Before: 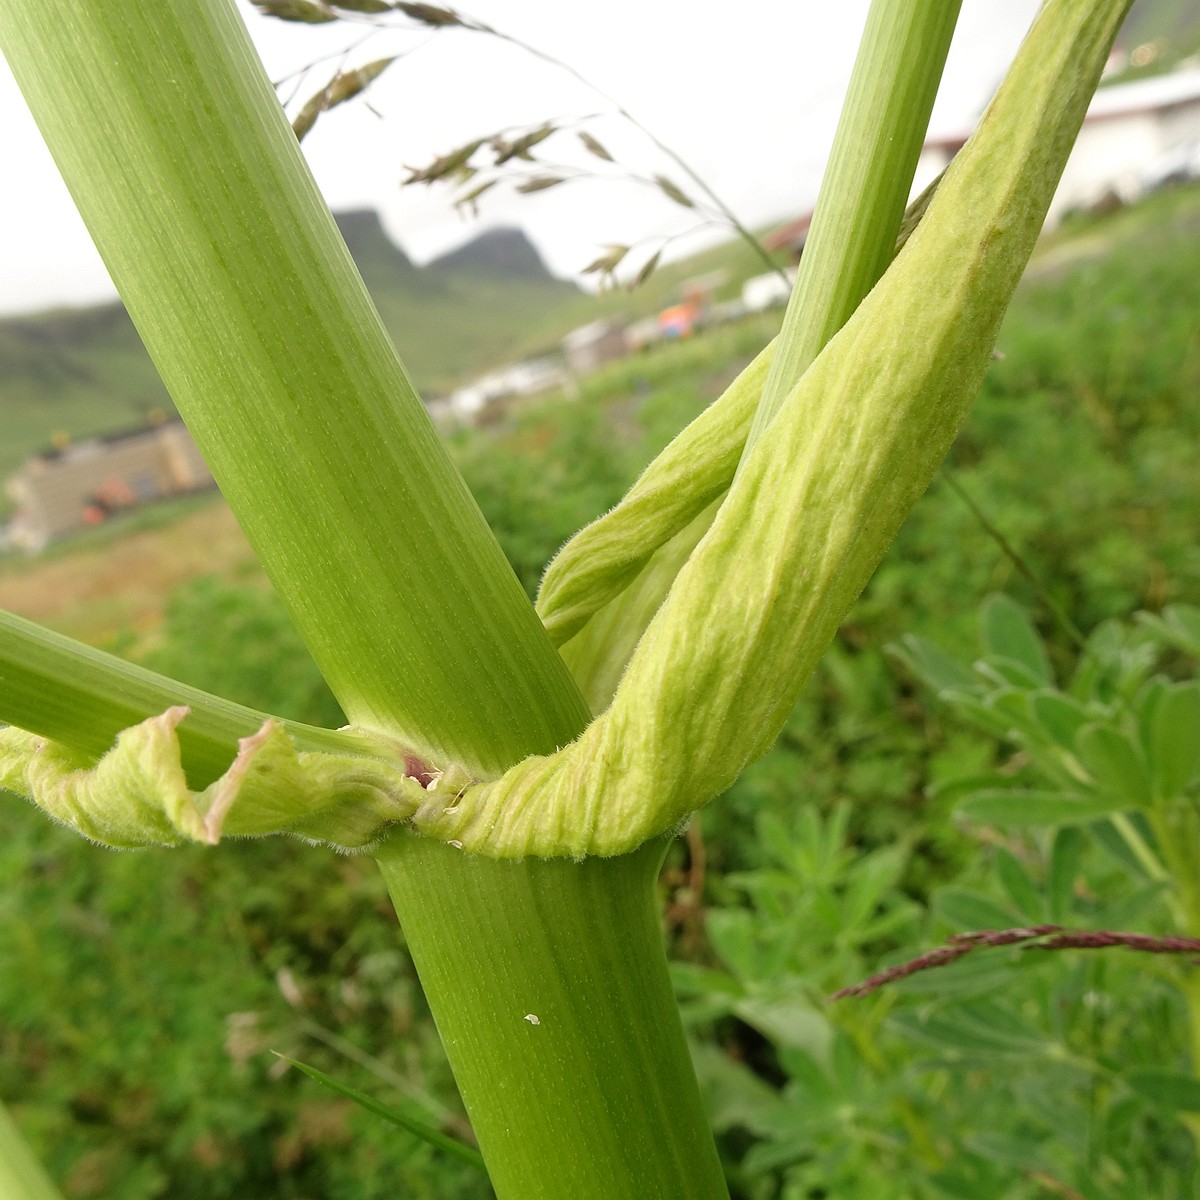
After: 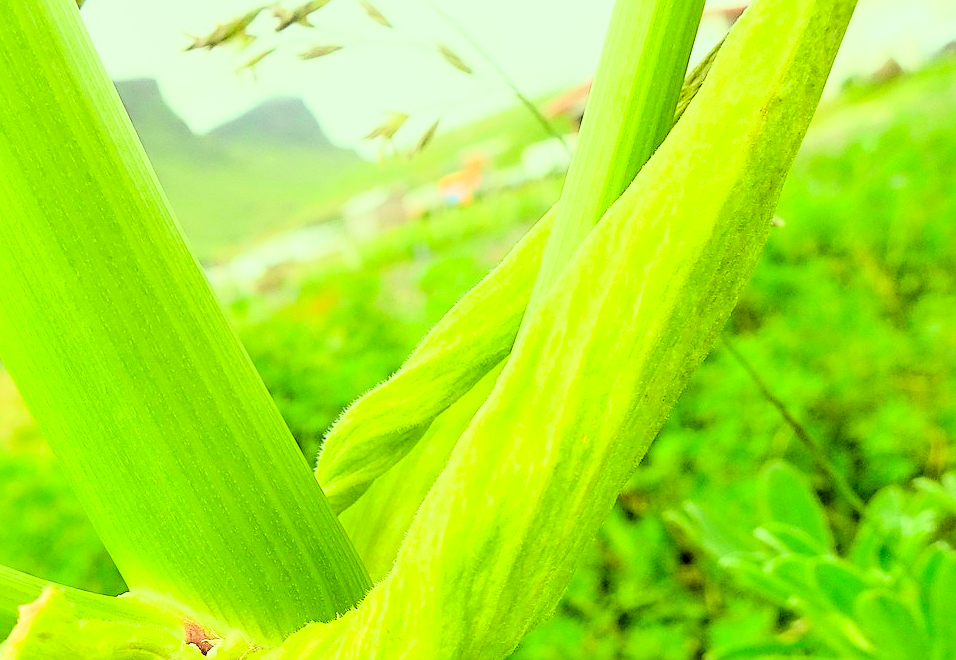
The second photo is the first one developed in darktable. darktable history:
filmic rgb: black relative exposure -7.65 EV, white relative exposure 4.56 EV, hardness 3.61
contrast brightness saturation: brightness 0.136
local contrast: detail 130%
tone curve: curves: ch0 [(0, 0) (0.003, 0.002) (0.011, 0.008) (0.025, 0.019) (0.044, 0.034) (0.069, 0.053) (0.1, 0.079) (0.136, 0.127) (0.177, 0.191) (0.224, 0.274) (0.277, 0.367) (0.335, 0.465) (0.399, 0.552) (0.468, 0.643) (0.543, 0.737) (0.623, 0.82) (0.709, 0.891) (0.801, 0.928) (0.898, 0.963) (1, 1)], color space Lab, independent channels, preserve colors none
sharpen: on, module defaults
crop: left 18.389%, top 11.124%, right 1.873%, bottom 33.189%
levels: levels [0.016, 0.492, 0.969]
color correction: highlights a* -10.83, highlights b* 9.85, saturation 1.72
